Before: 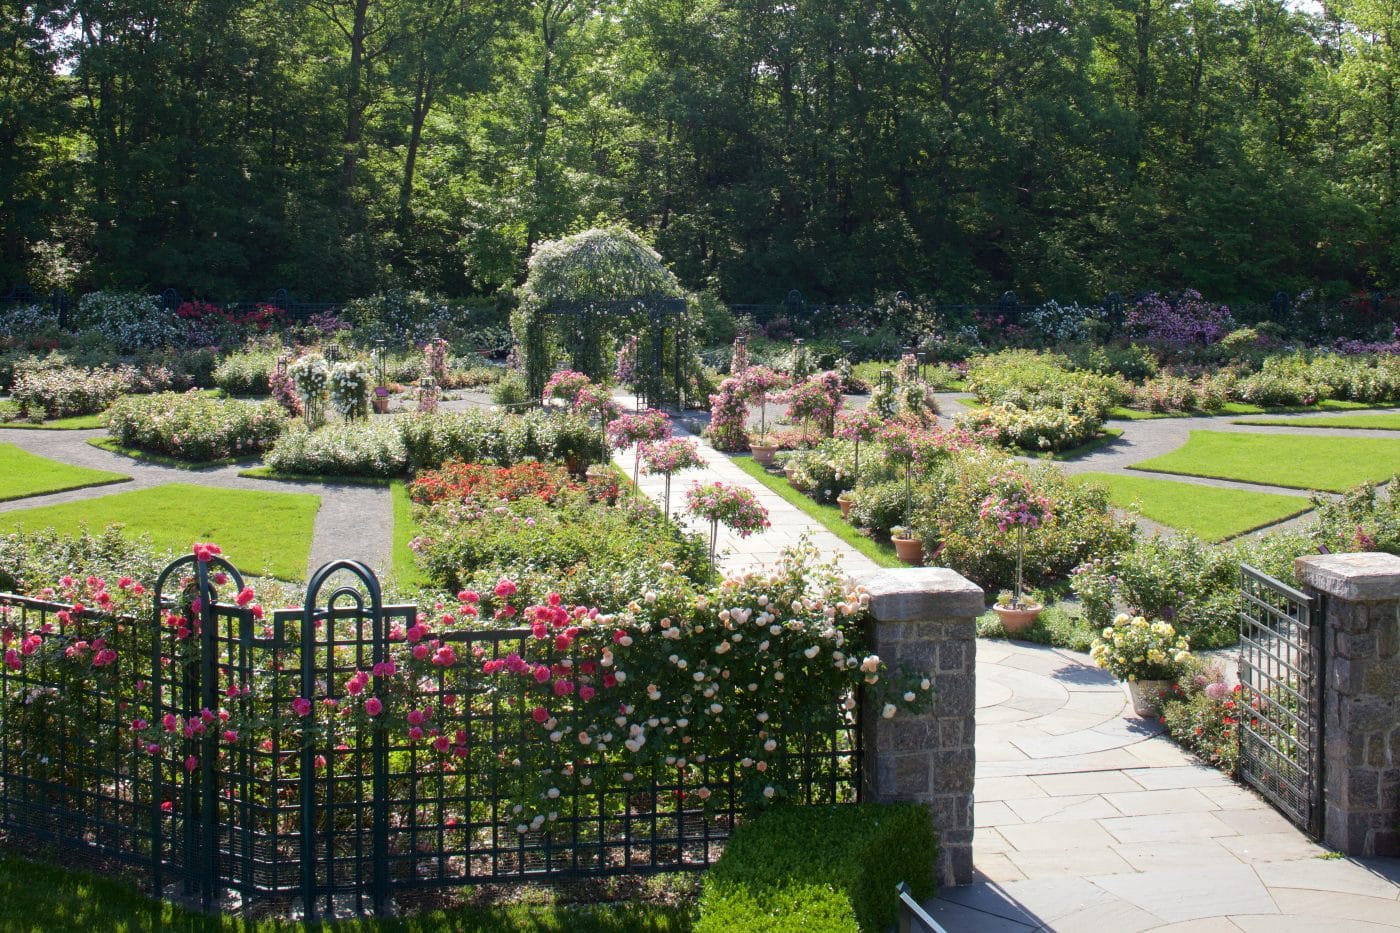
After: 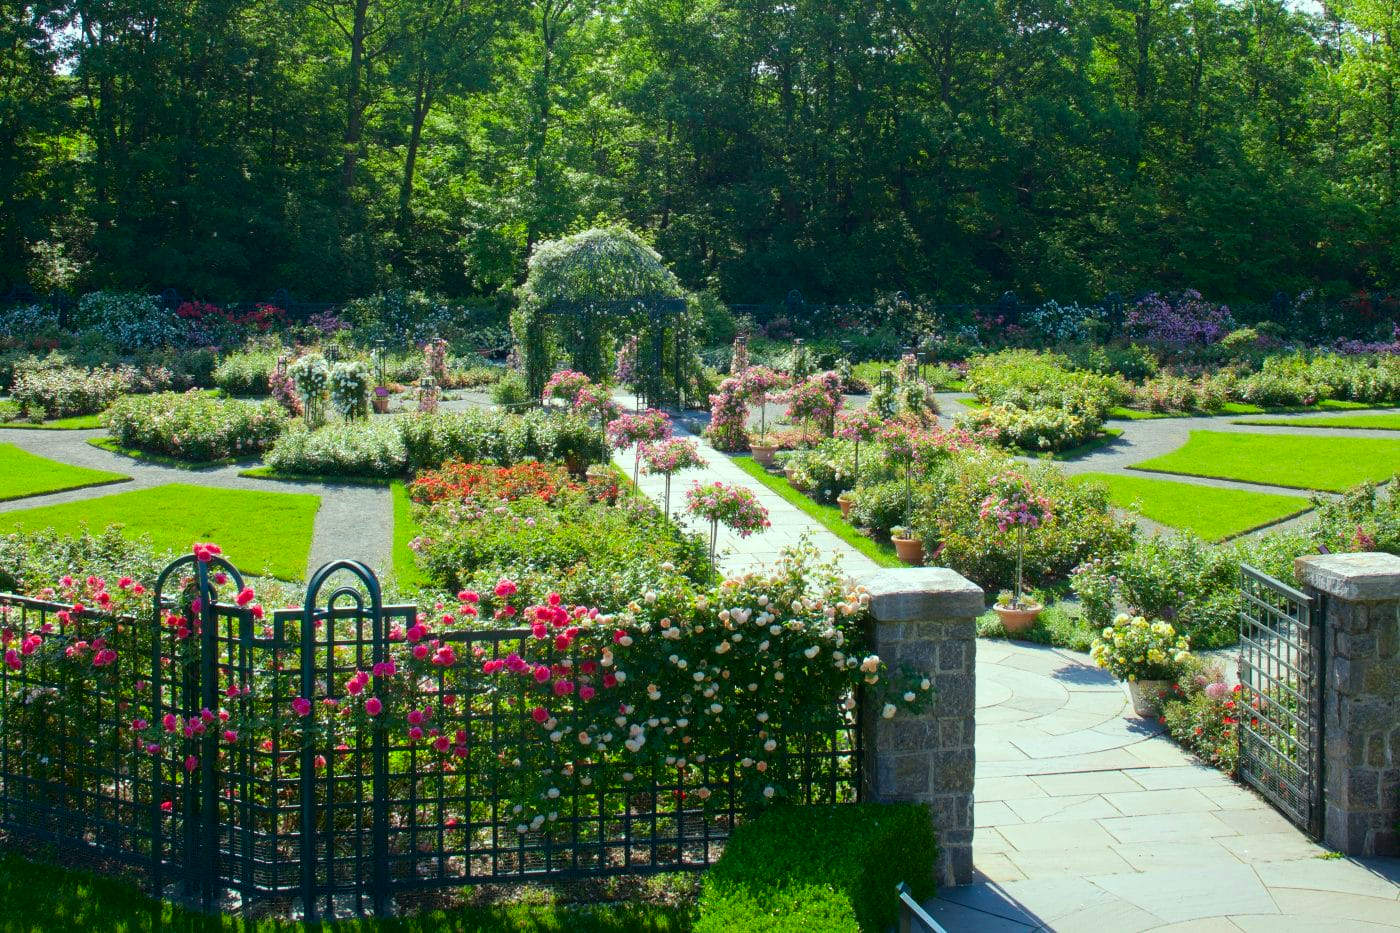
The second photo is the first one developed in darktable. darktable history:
color correction: highlights a* -7.32, highlights b* 1.49, shadows a* -3.36, saturation 1.4
